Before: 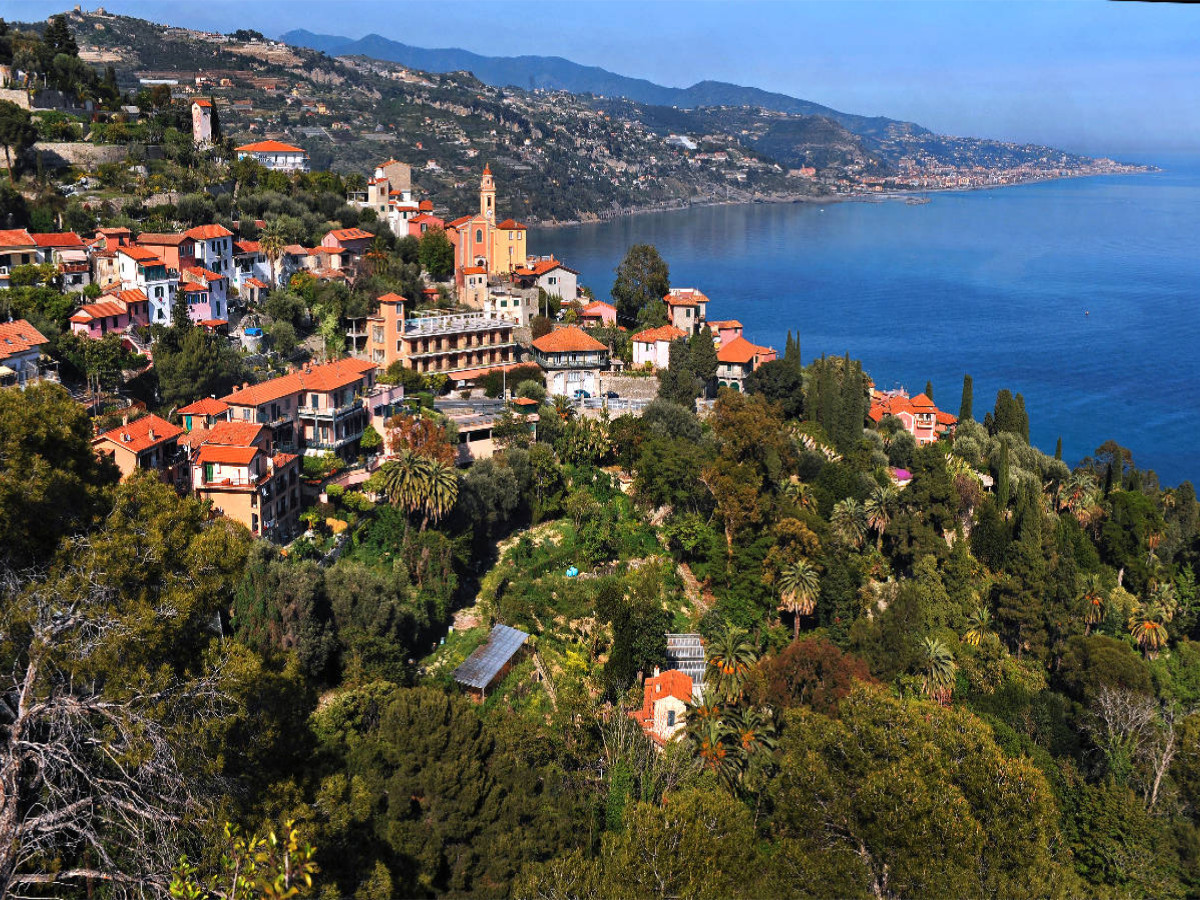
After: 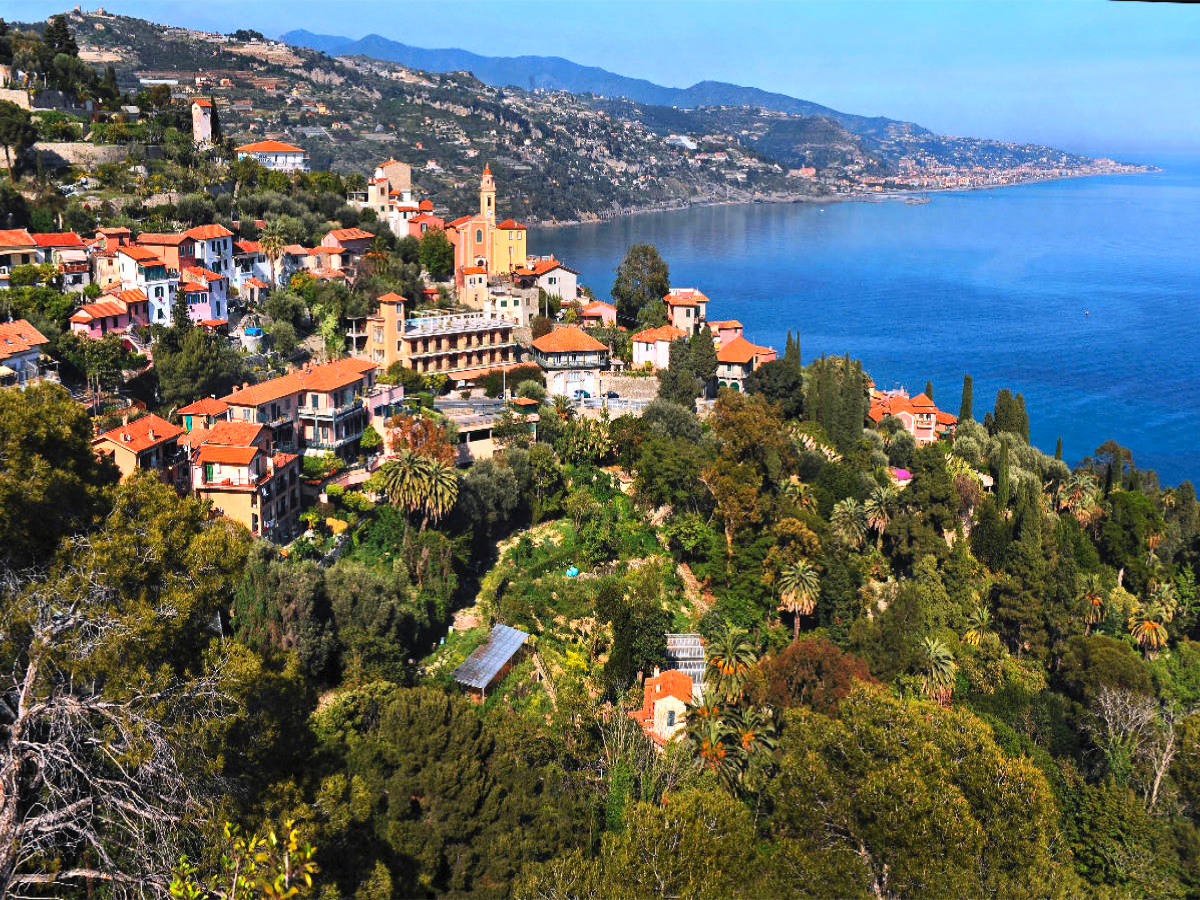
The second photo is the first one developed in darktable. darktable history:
contrast brightness saturation: contrast 0.198, brightness 0.168, saturation 0.221
